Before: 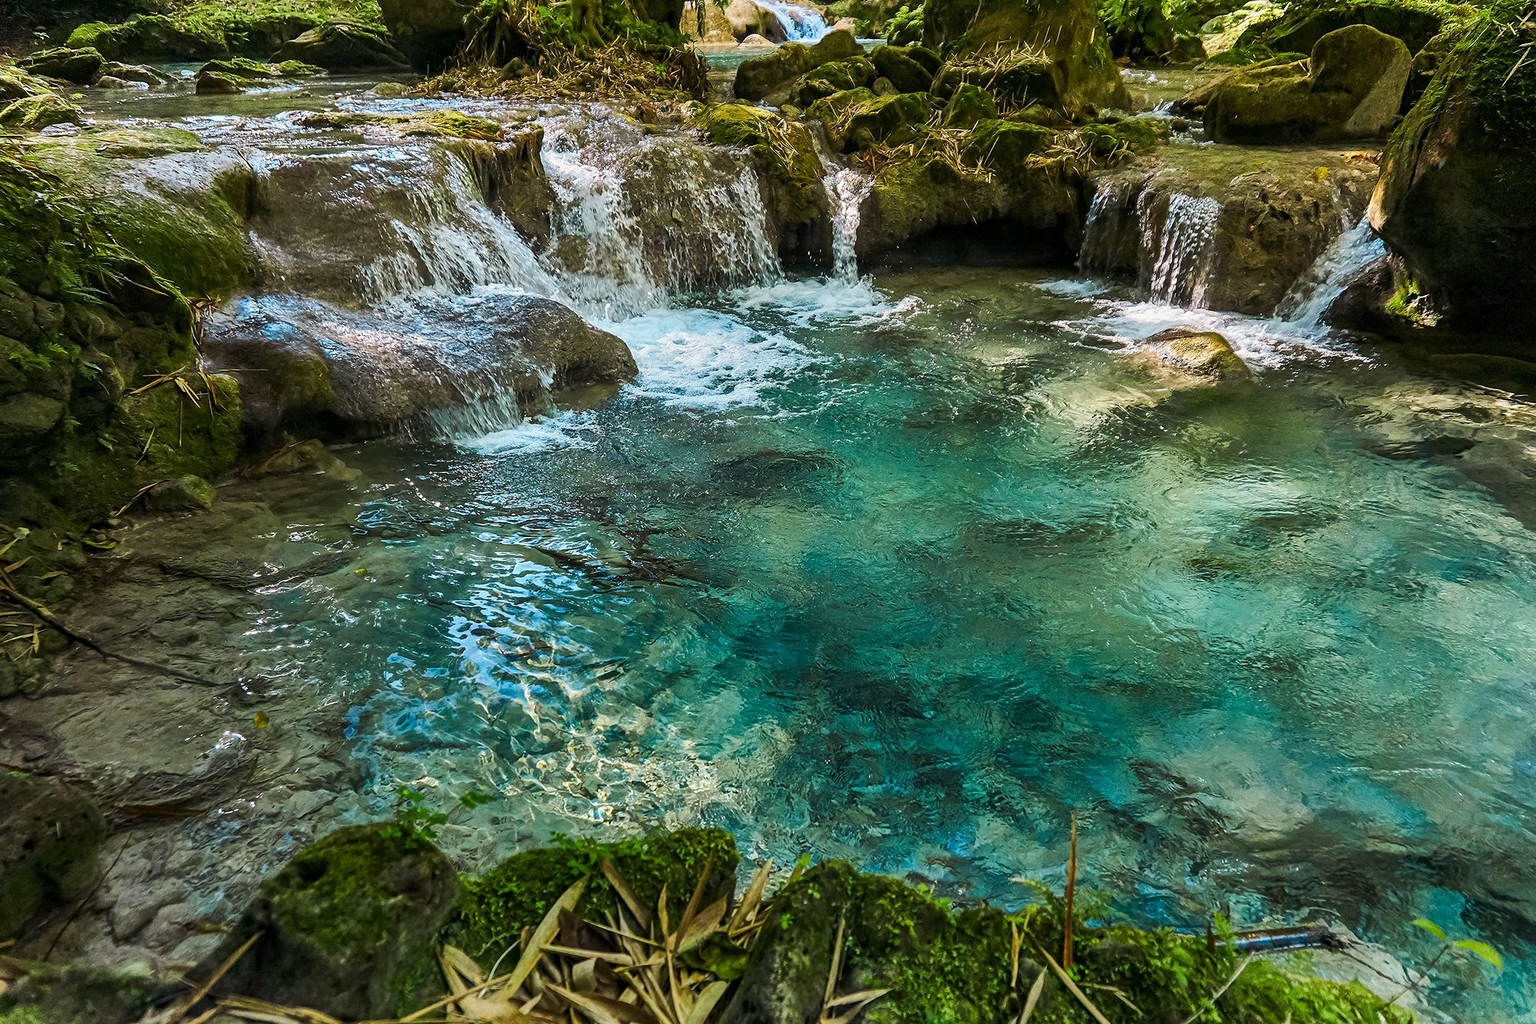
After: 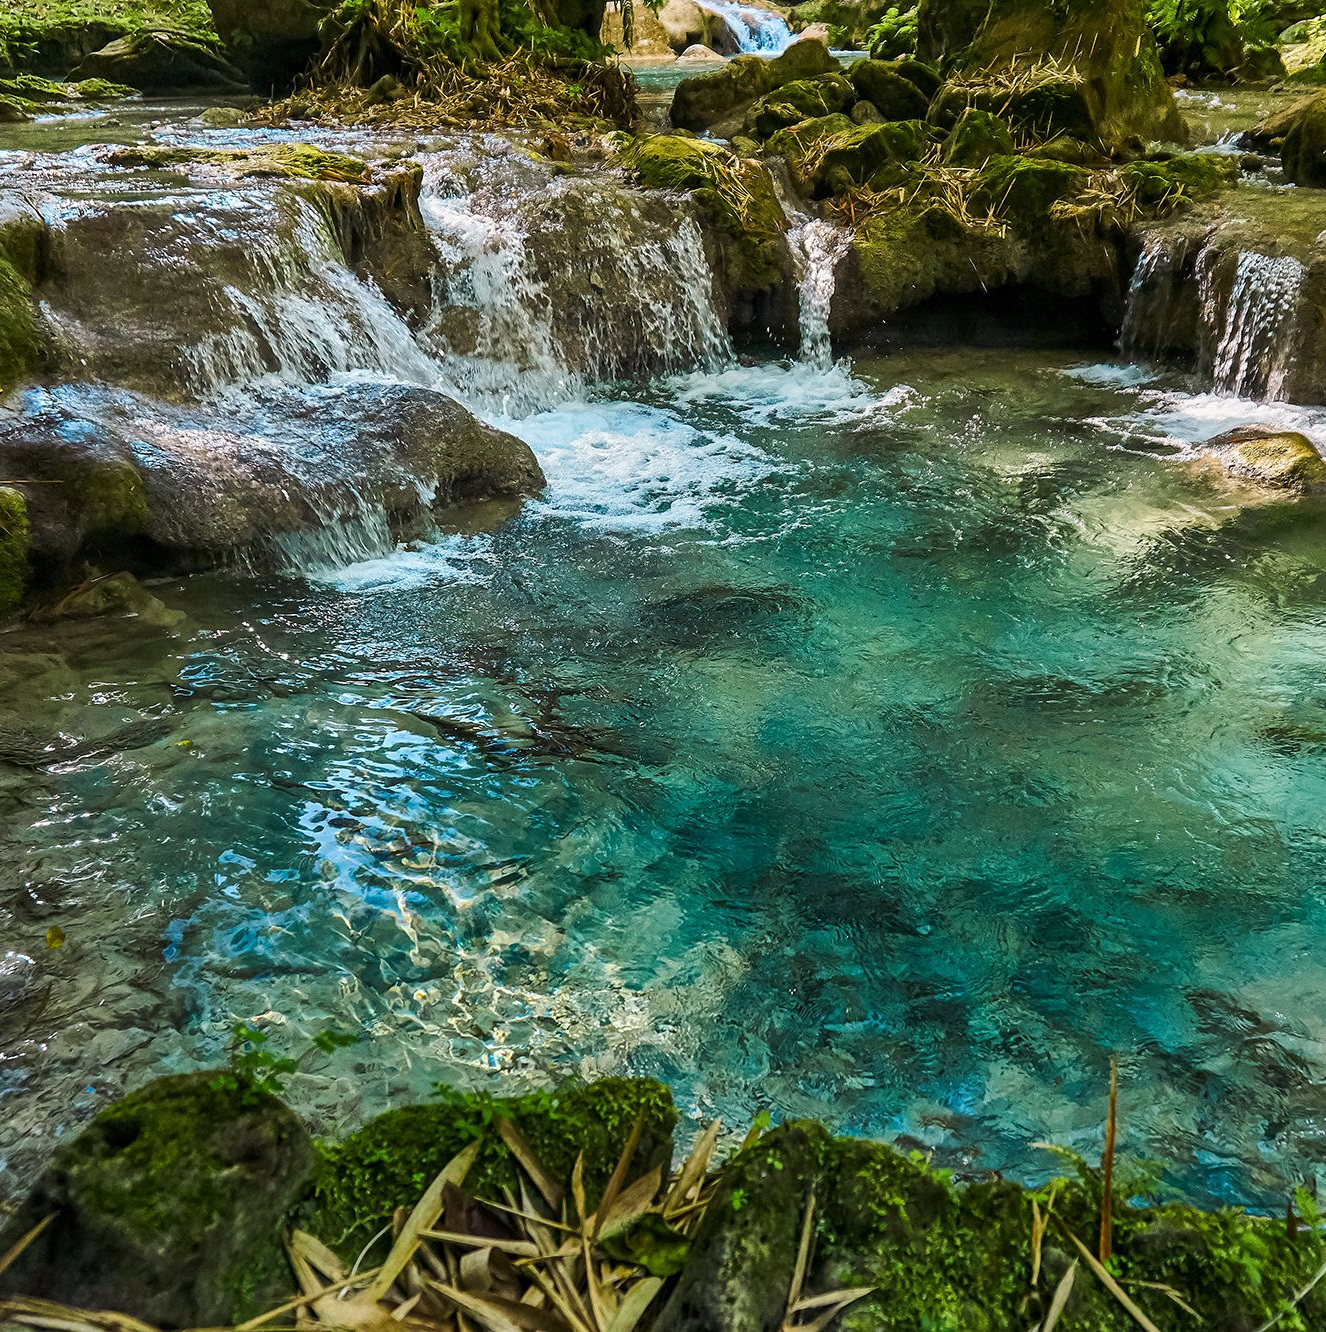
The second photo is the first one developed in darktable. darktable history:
crop and rotate: left 14.288%, right 19.373%
